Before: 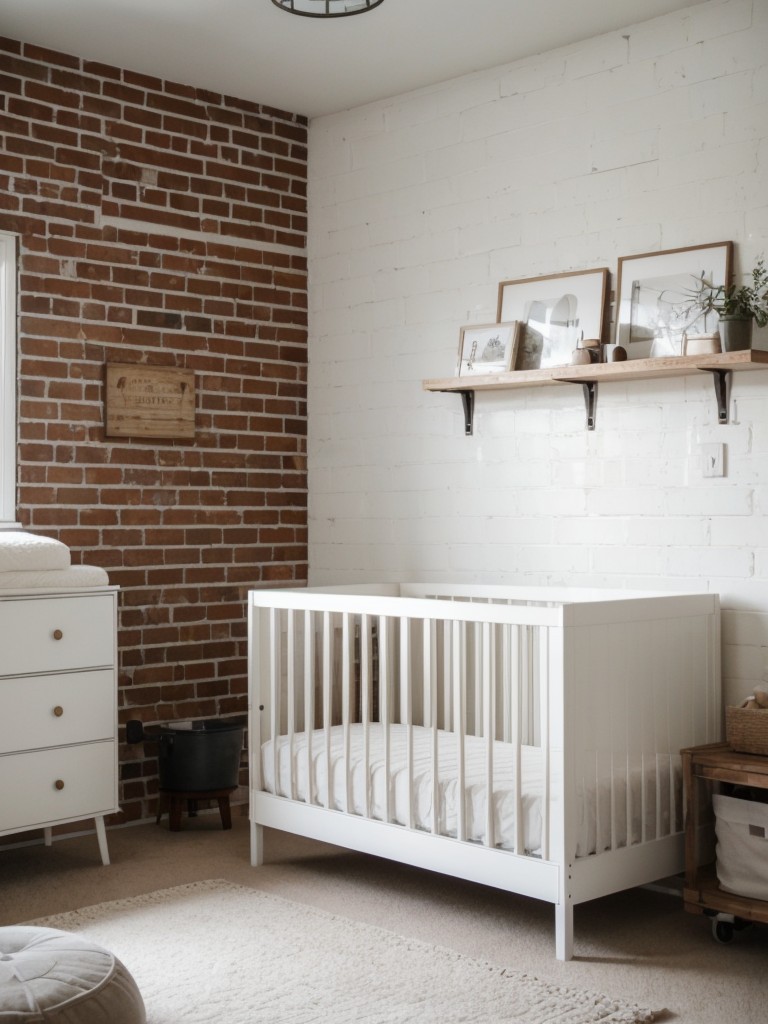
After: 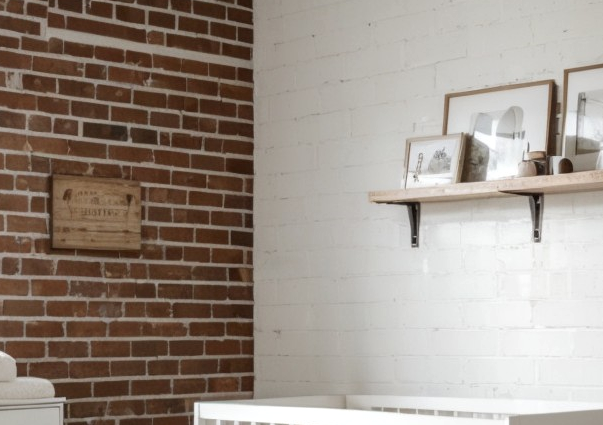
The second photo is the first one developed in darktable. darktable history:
local contrast: on, module defaults
crop: left 7.036%, top 18.398%, right 14.379%, bottom 40.043%
